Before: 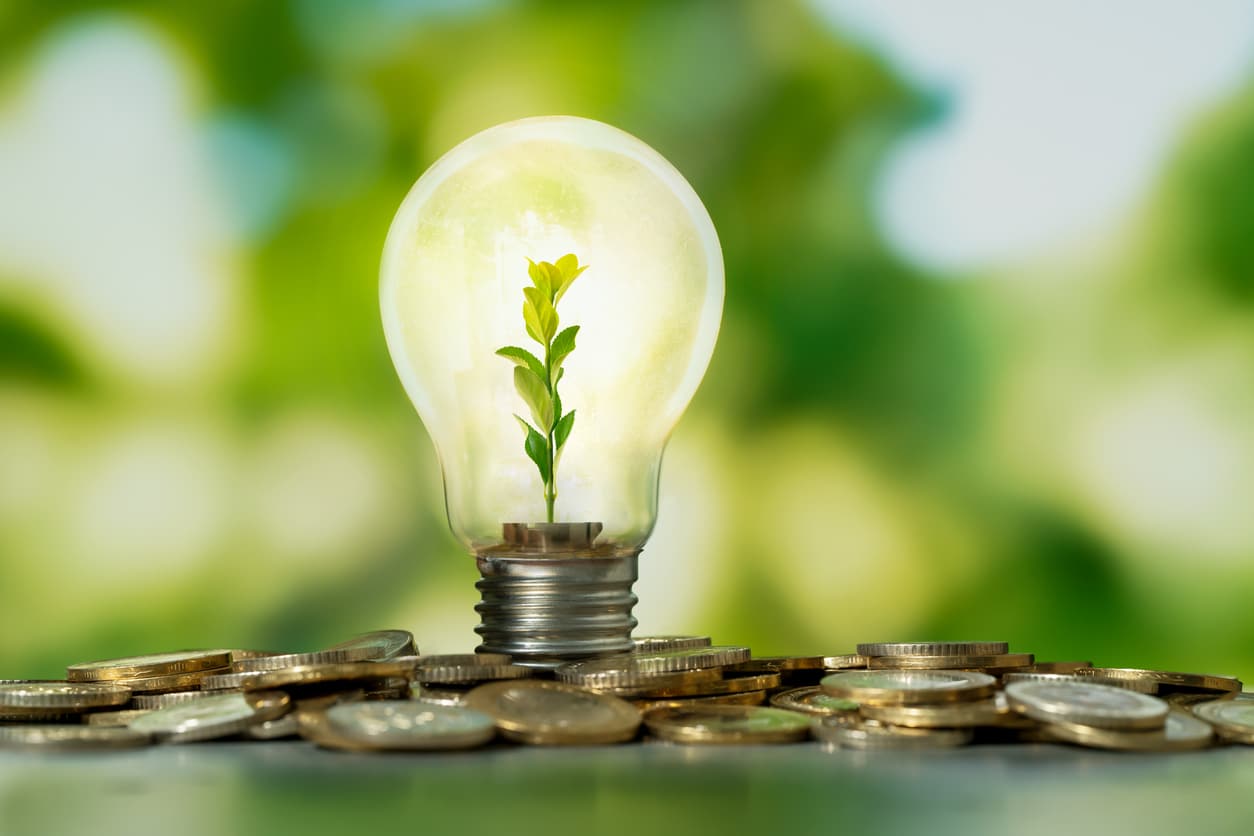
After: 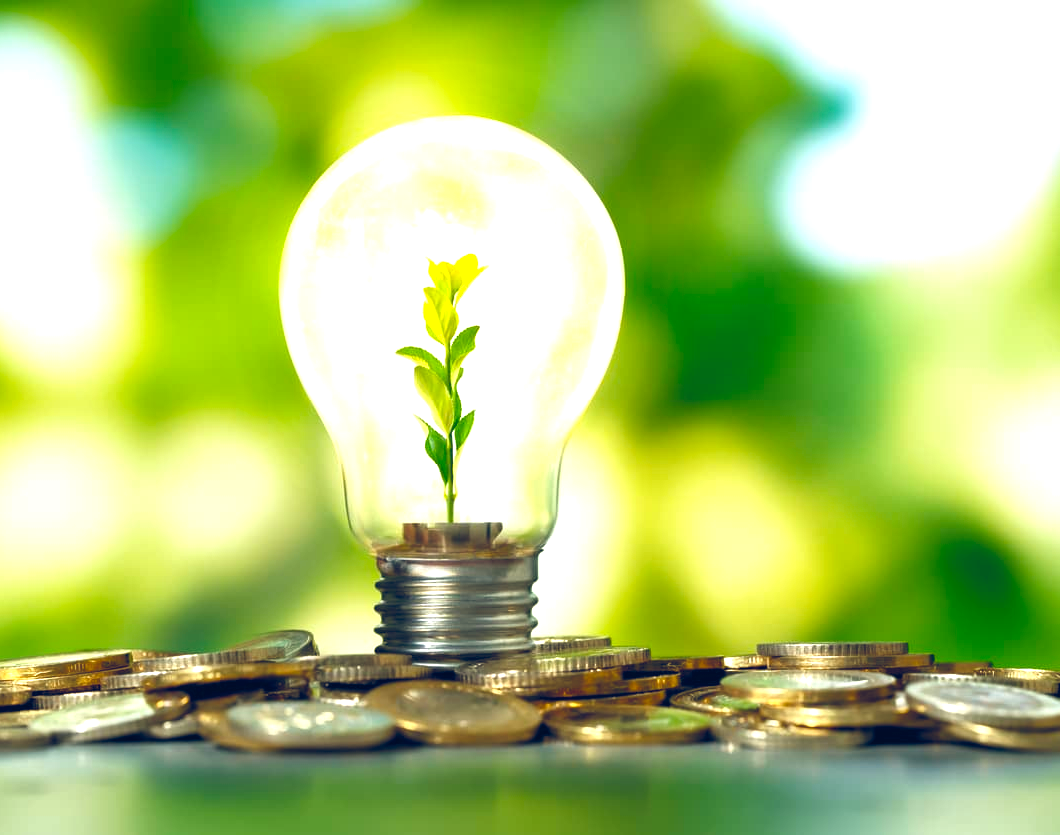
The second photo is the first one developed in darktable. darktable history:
color balance rgb: shadows lift › hue 87.6°, global offset › luminance 0.422%, global offset › chroma 0.209%, global offset › hue 255.05°, perceptual saturation grading › global saturation 20%, perceptual saturation grading › highlights -25.403%, perceptual saturation grading › shadows 25.297%, perceptual brilliance grading › global brilliance 25.036%, global vibrance 25.068%
crop: left 8.035%, right 7.422%
